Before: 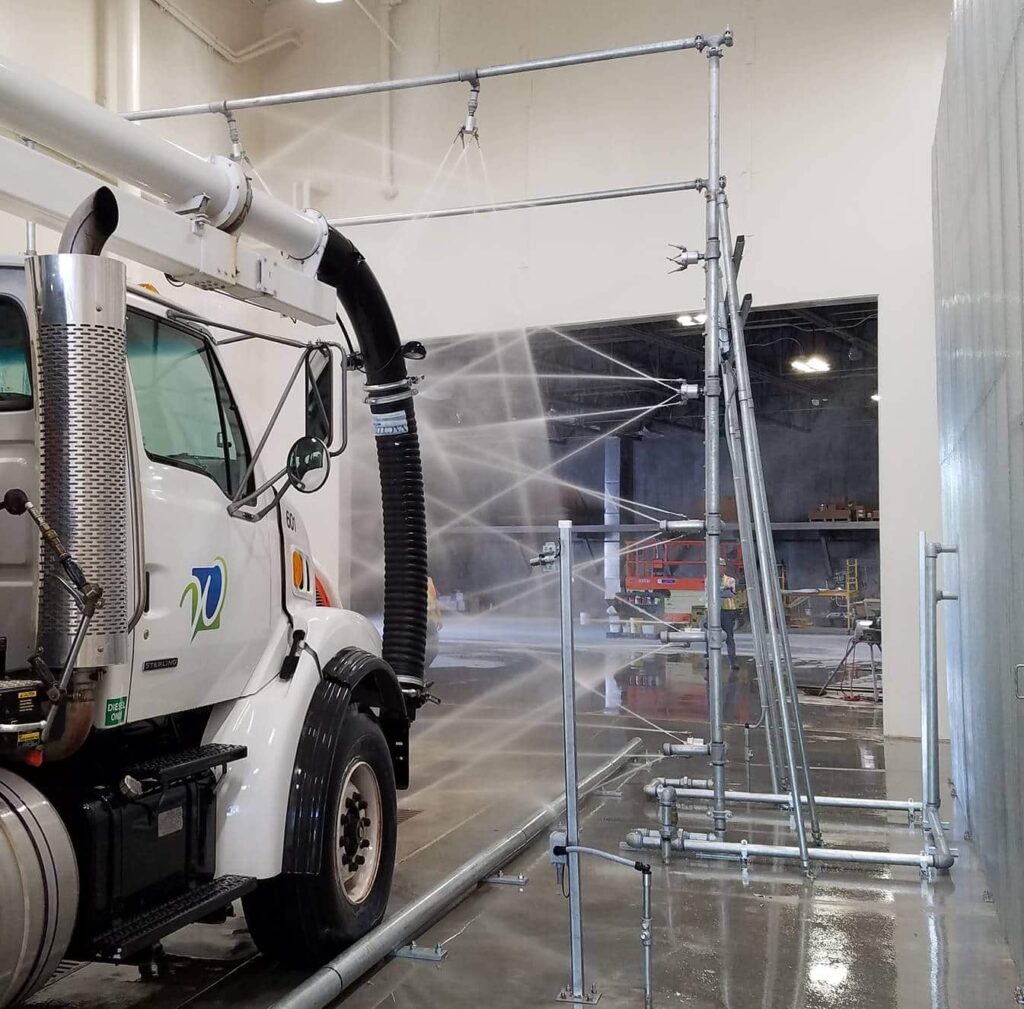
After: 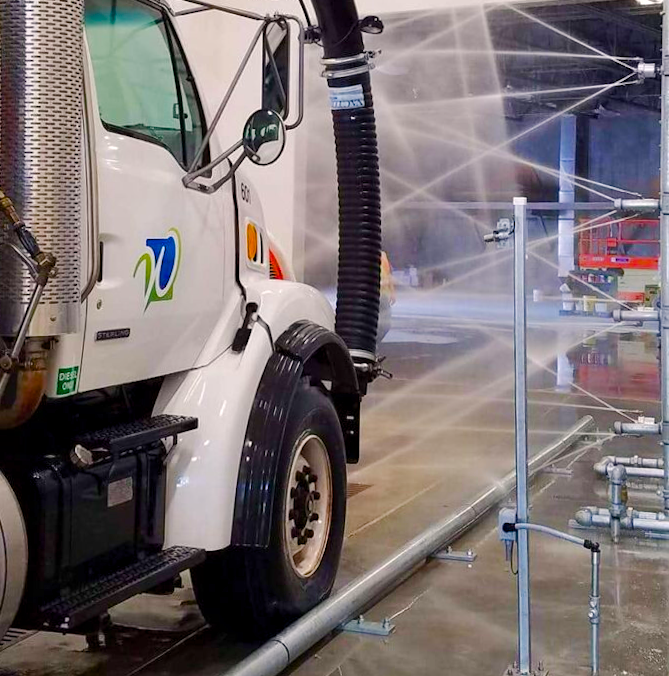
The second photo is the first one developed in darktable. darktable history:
color balance rgb: highlights gain › luminance 7.366%, highlights gain › chroma 0.997%, highlights gain › hue 50.1°, linear chroma grading › shadows 31.44%, linear chroma grading › global chroma -1.991%, linear chroma grading › mid-tones 4.169%, perceptual saturation grading › global saturation 35.063%, perceptual saturation grading › highlights -29.816%, perceptual saturation grading › shadows 35.287%, perceptual brilliance grading › mid-tones 10.933%, perceptual brilliance grading › shadows 15.523%, global vibrance 20%
crop and rotate: angle -0.962°, left 3.708%, top 31.829%, right 29.763%
